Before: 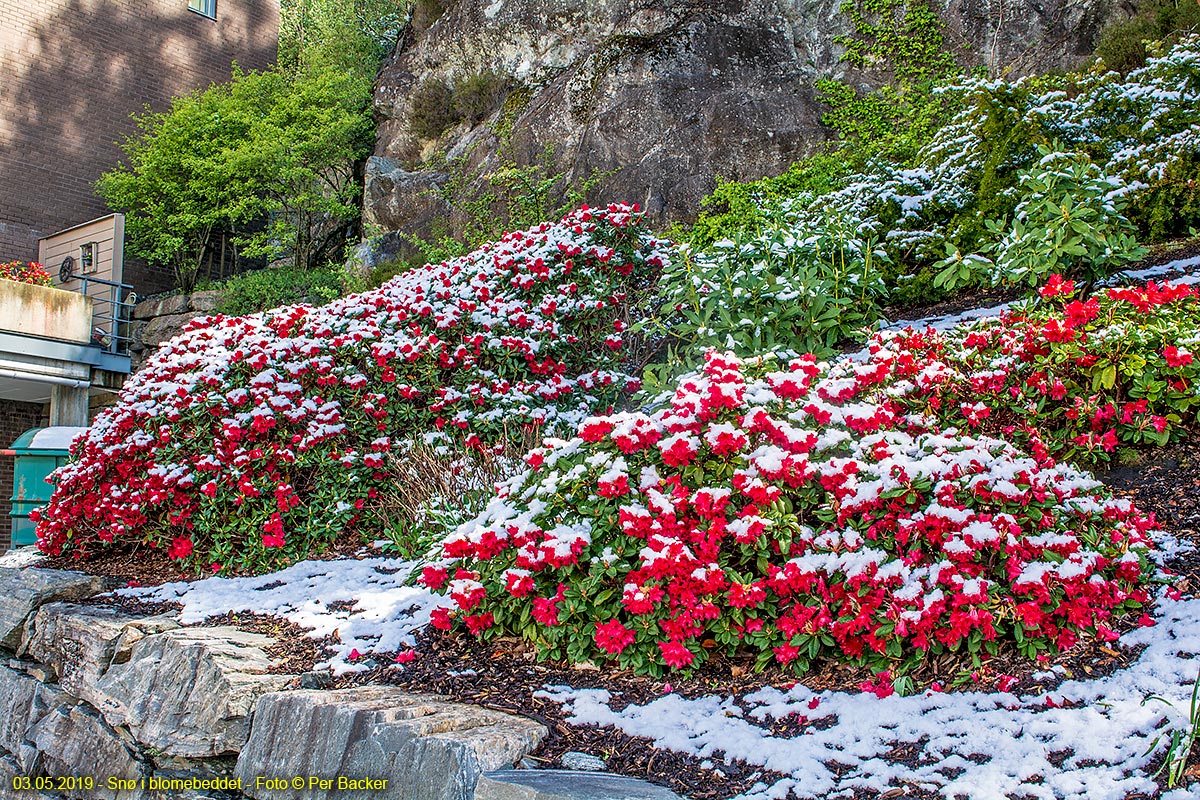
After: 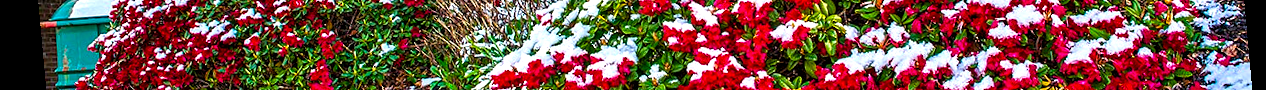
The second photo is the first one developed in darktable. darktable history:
crop and rotate: top 59.084%, bottom 30.916%
rotate and perspective: rotation -5.2°, automatic cropping off
color balance rgb: linear chroma grading › global chroma 9%, perceptual saturation grading › global saturation 36%, perceptual saturation grading › shadows 35%, perceptual brilliance grading › global brilliance 15%, perceptual brilliance grading › shadows -35%, global vibrance 15%
